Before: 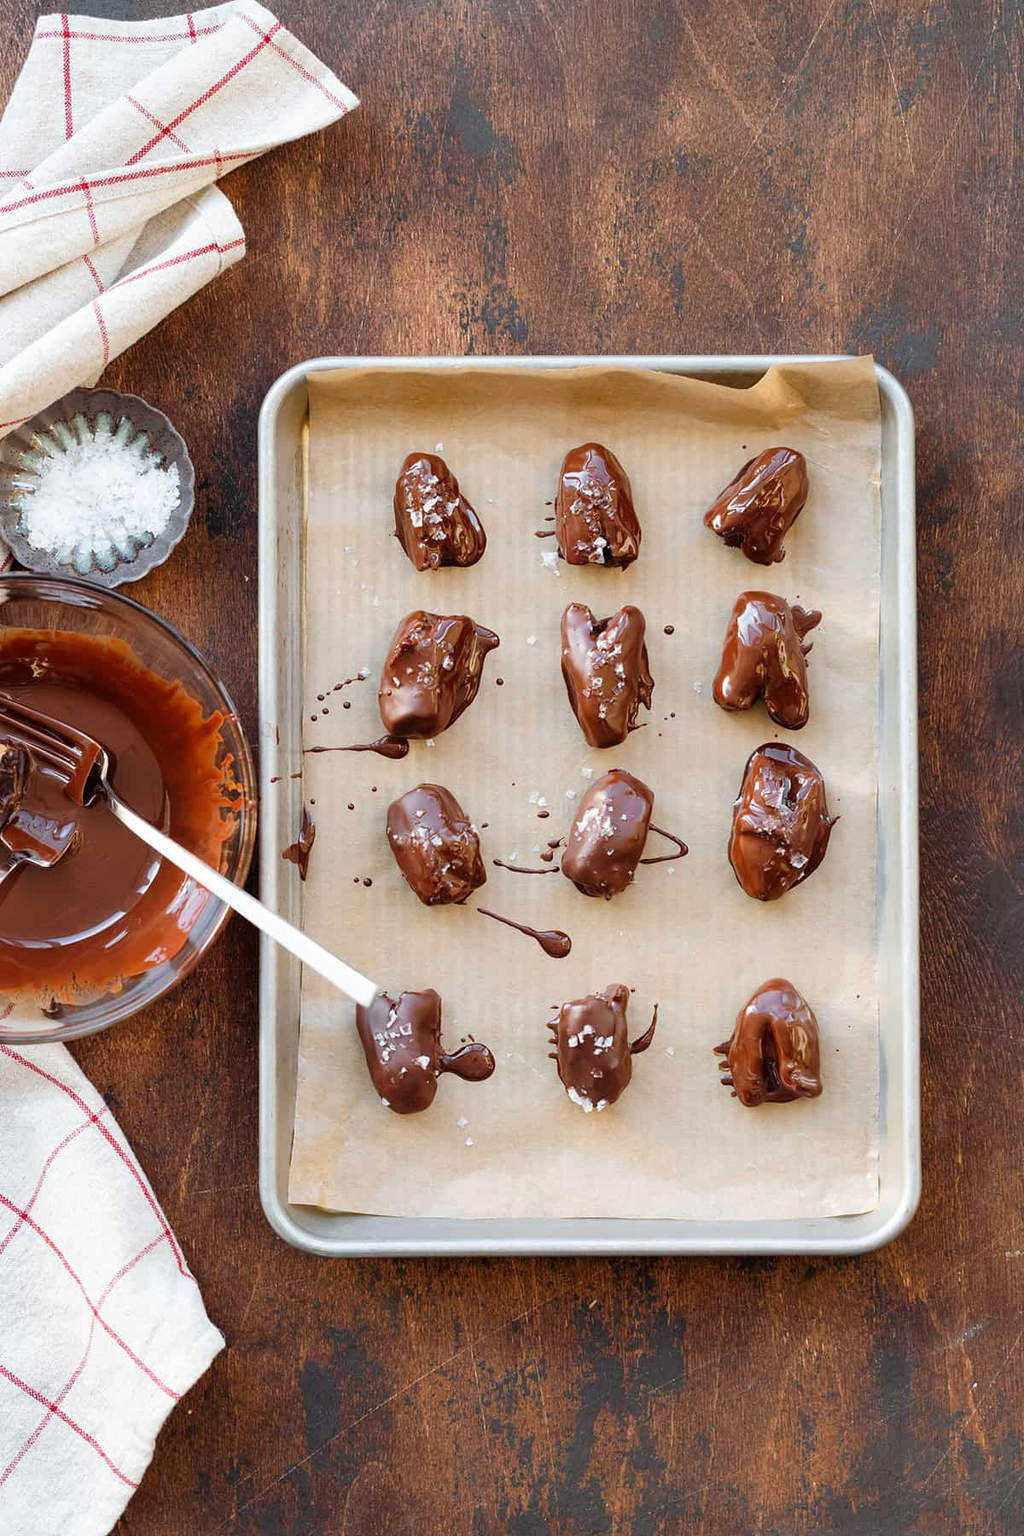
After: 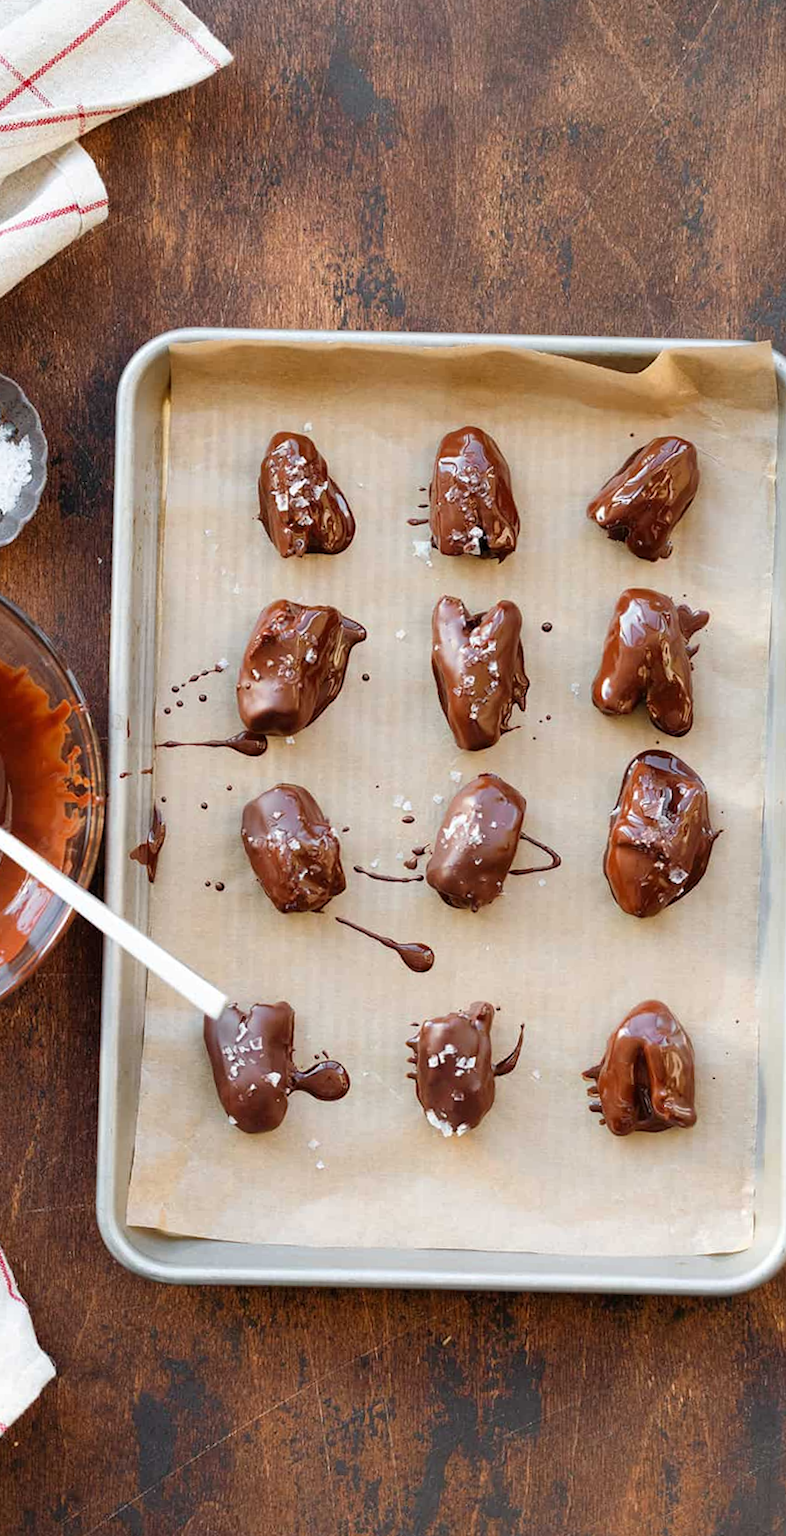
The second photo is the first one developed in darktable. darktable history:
crop and rotate: angle -3.27°, left 14.277%, top 0.028%, right 10.766%, bottom 0.028%
rotate and perspective: rotation -1.75°, automatic cropping off
